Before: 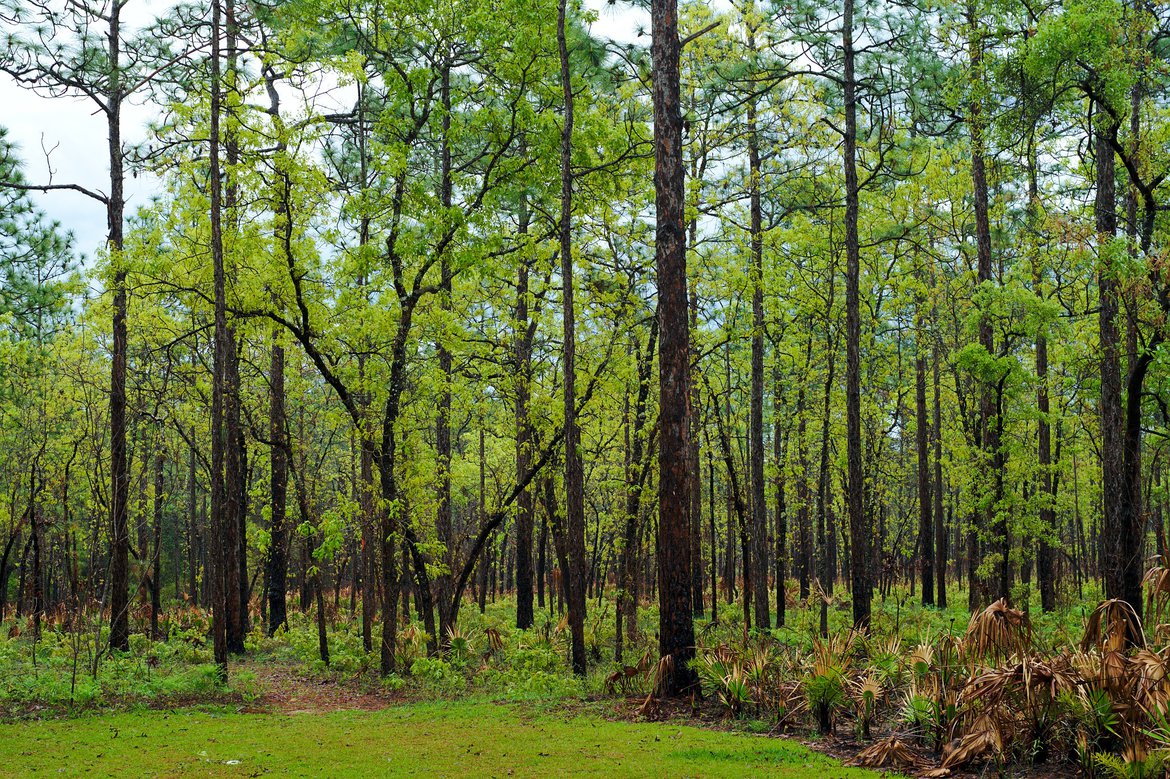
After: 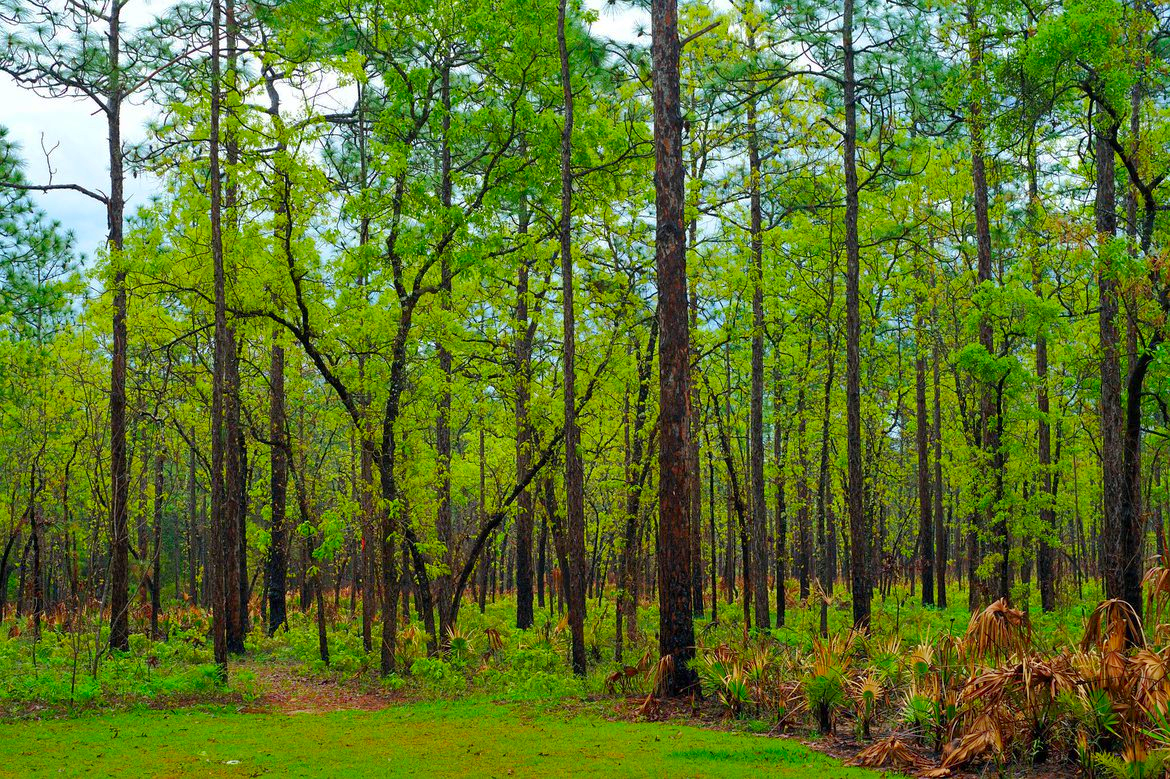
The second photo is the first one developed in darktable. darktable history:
contrast brightness saturation: saturation 0.499
shadows and highlights: on, module defaults
